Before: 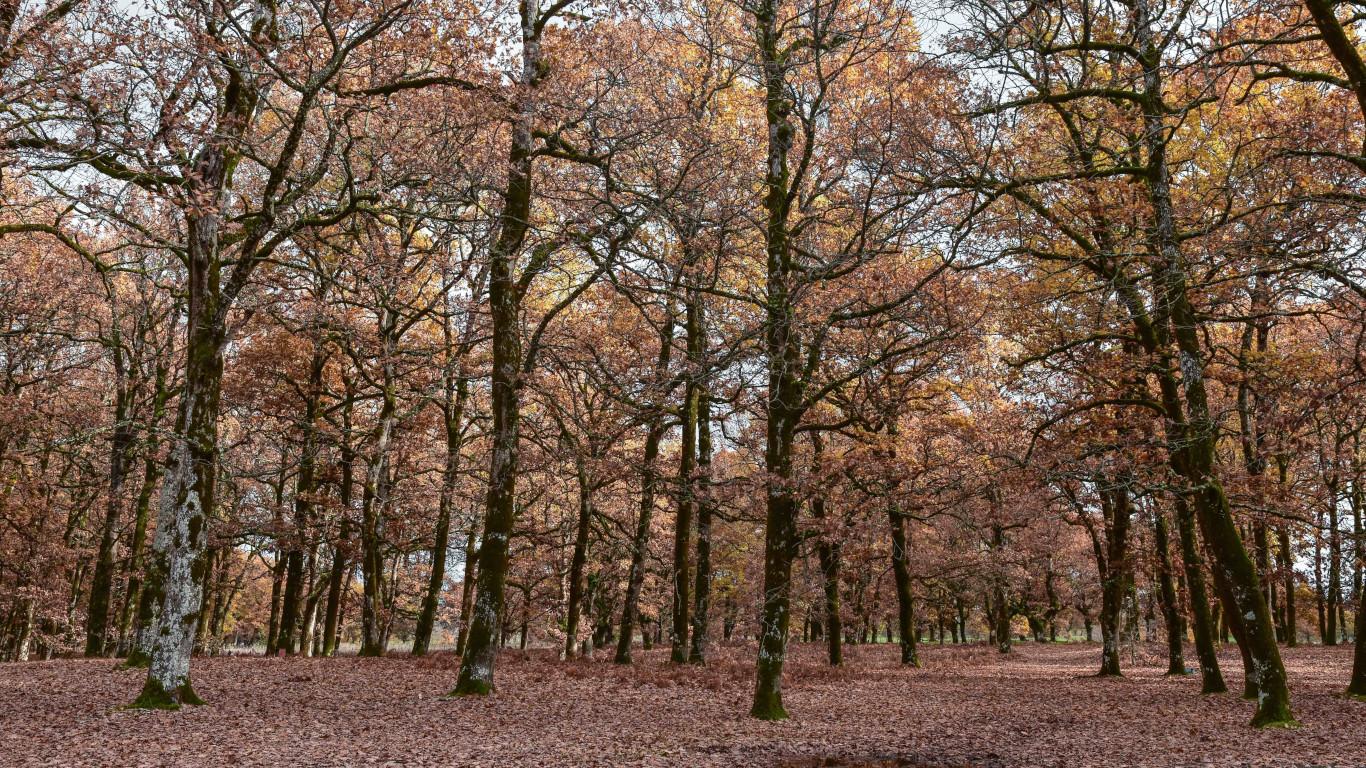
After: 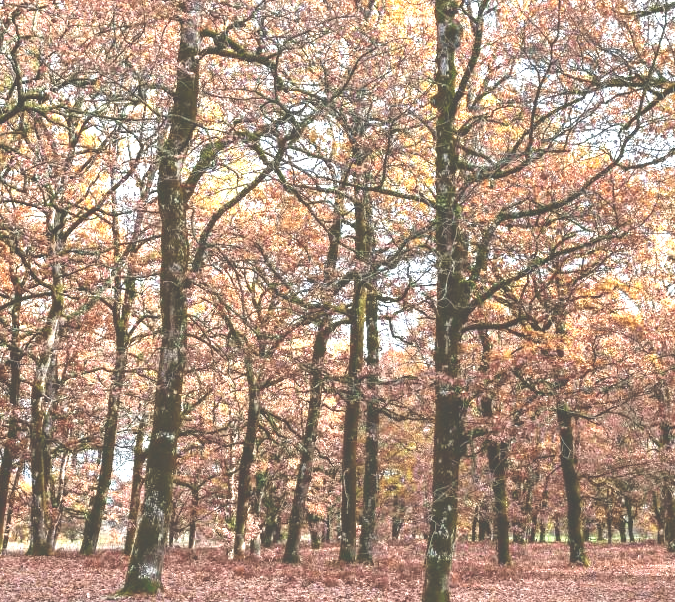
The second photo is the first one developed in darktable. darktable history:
exposure: black level correction -0.023, exposure 1.397 EV, compensate highlight preservation false
crop and rotate: angle 0.02°, left 24.353%, top 13.219%, right 26.156%, bottom 8.224%
white balance: red 1, blue 1
